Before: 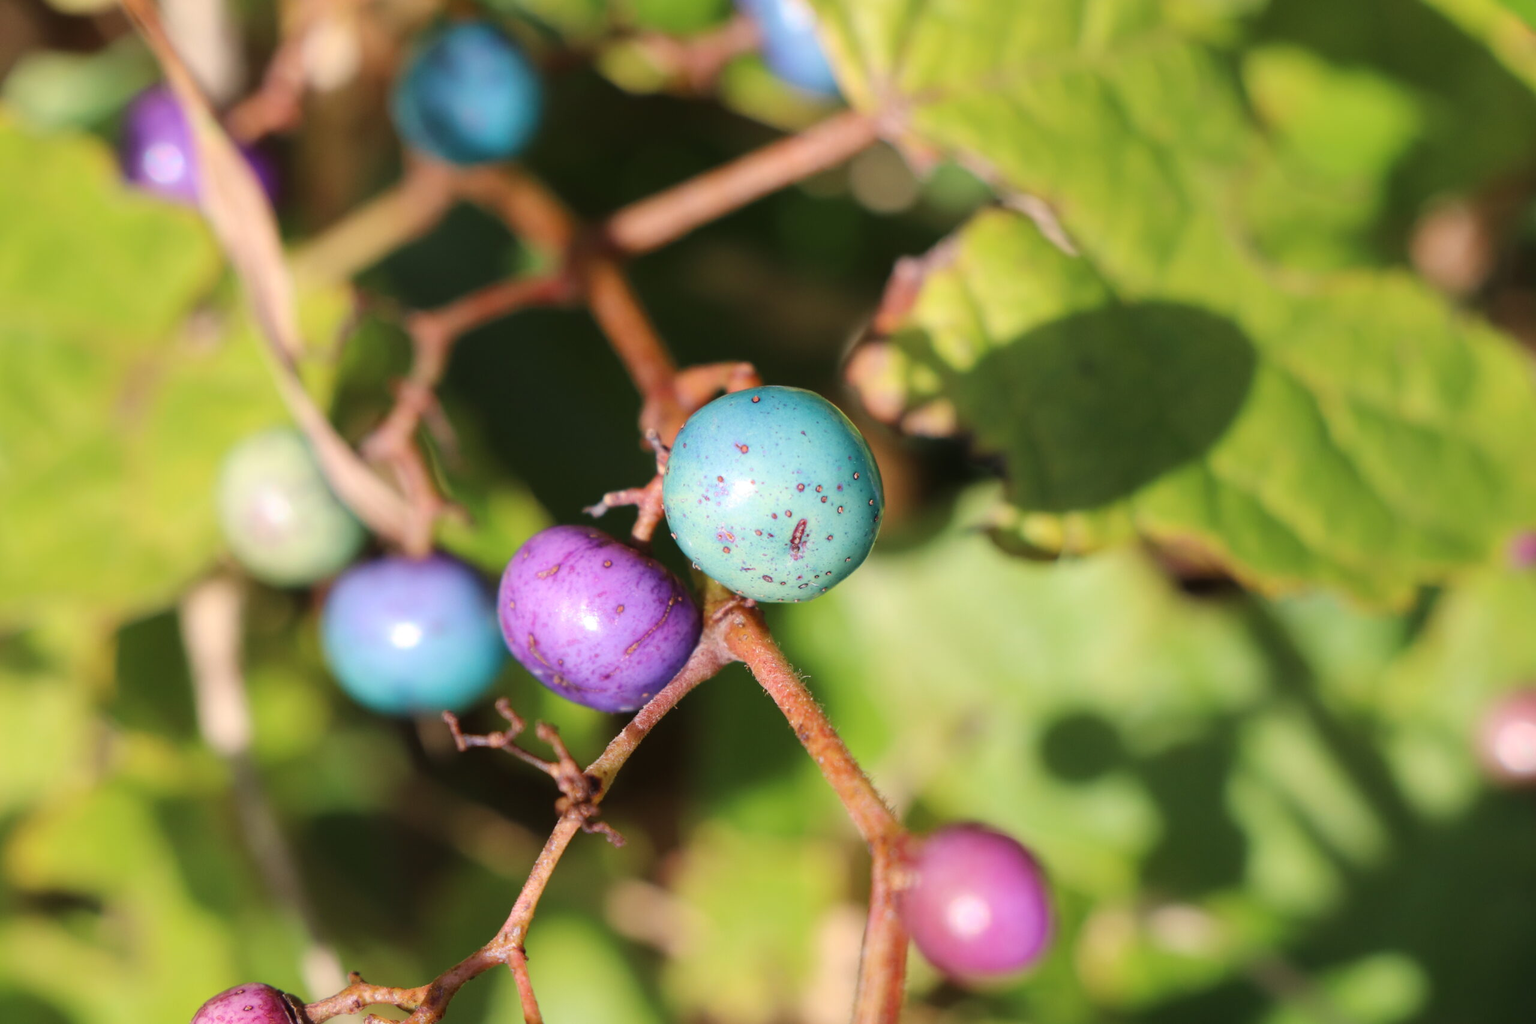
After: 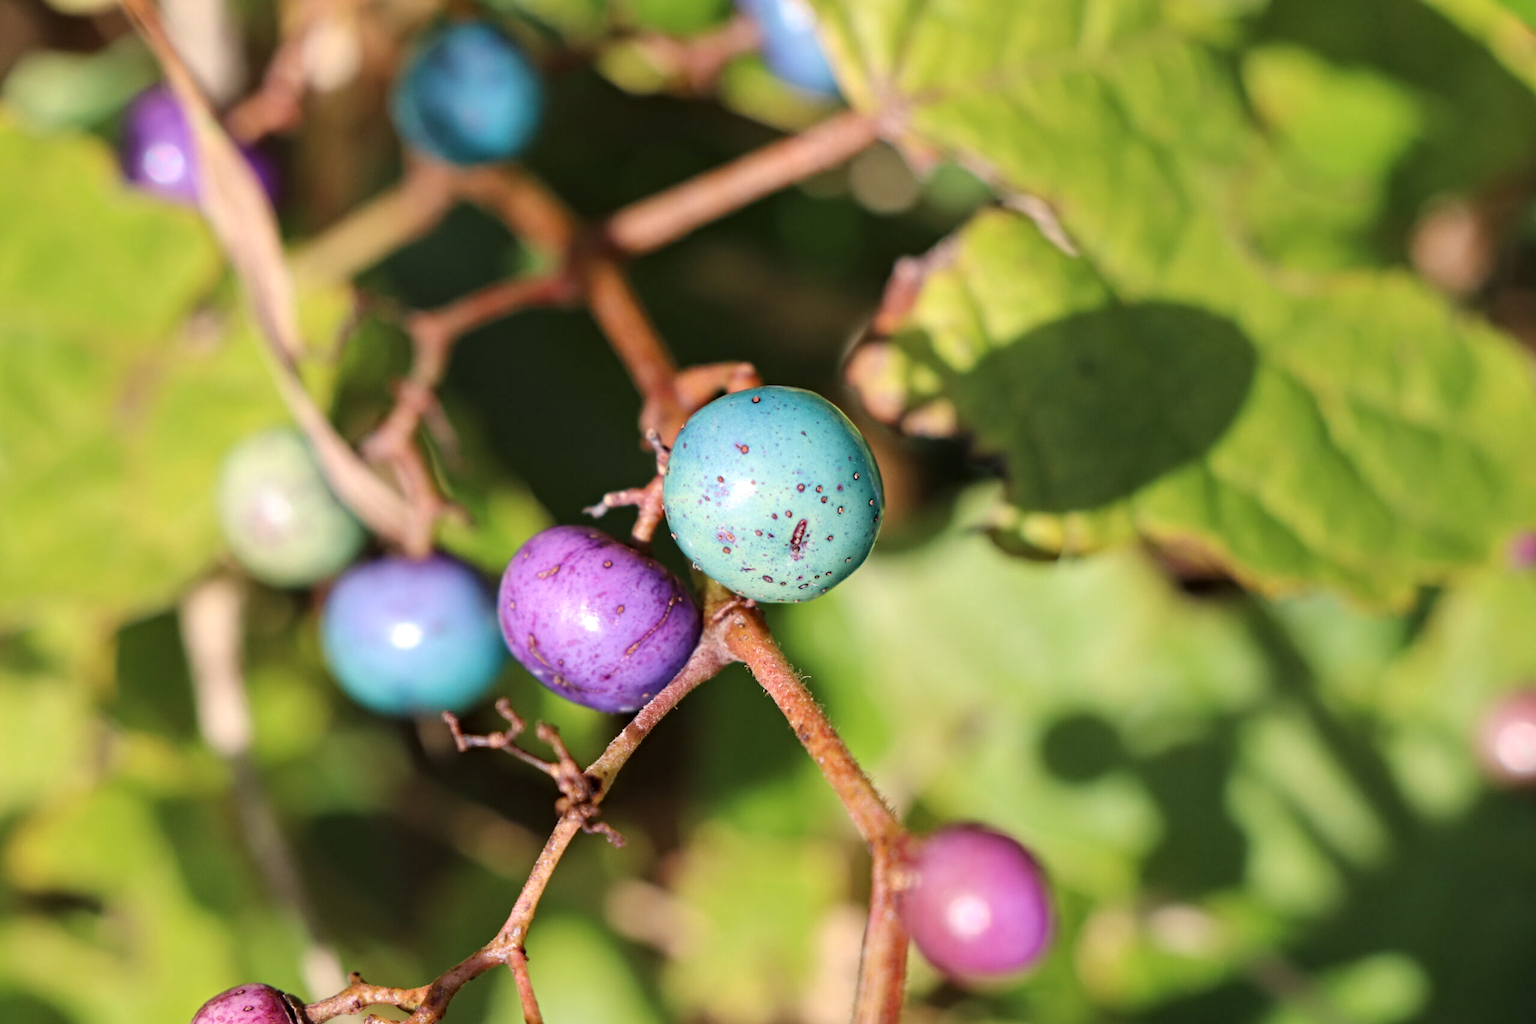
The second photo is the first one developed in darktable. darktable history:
contrast equalizer: octaves 7, y [[0.5, 0.501, 0.525, 0.597, 0.58, 0.514], [0.5 ×6], [0.5 ×6], [0 ×6], [0 ×6]]
